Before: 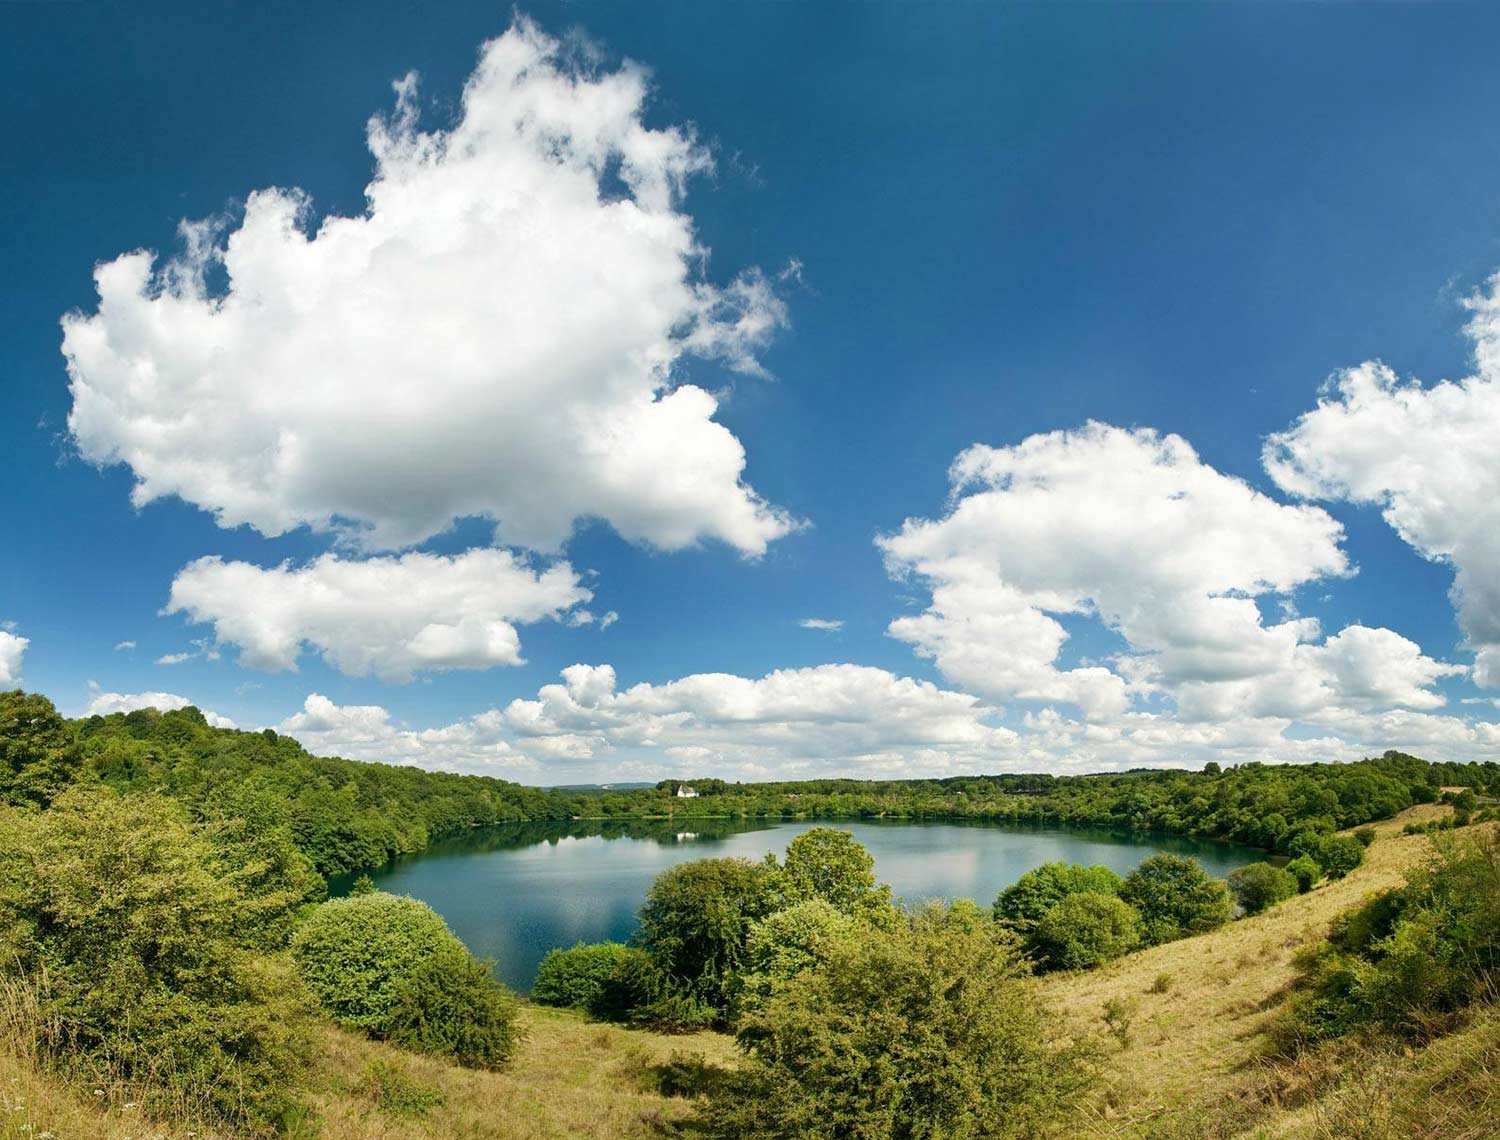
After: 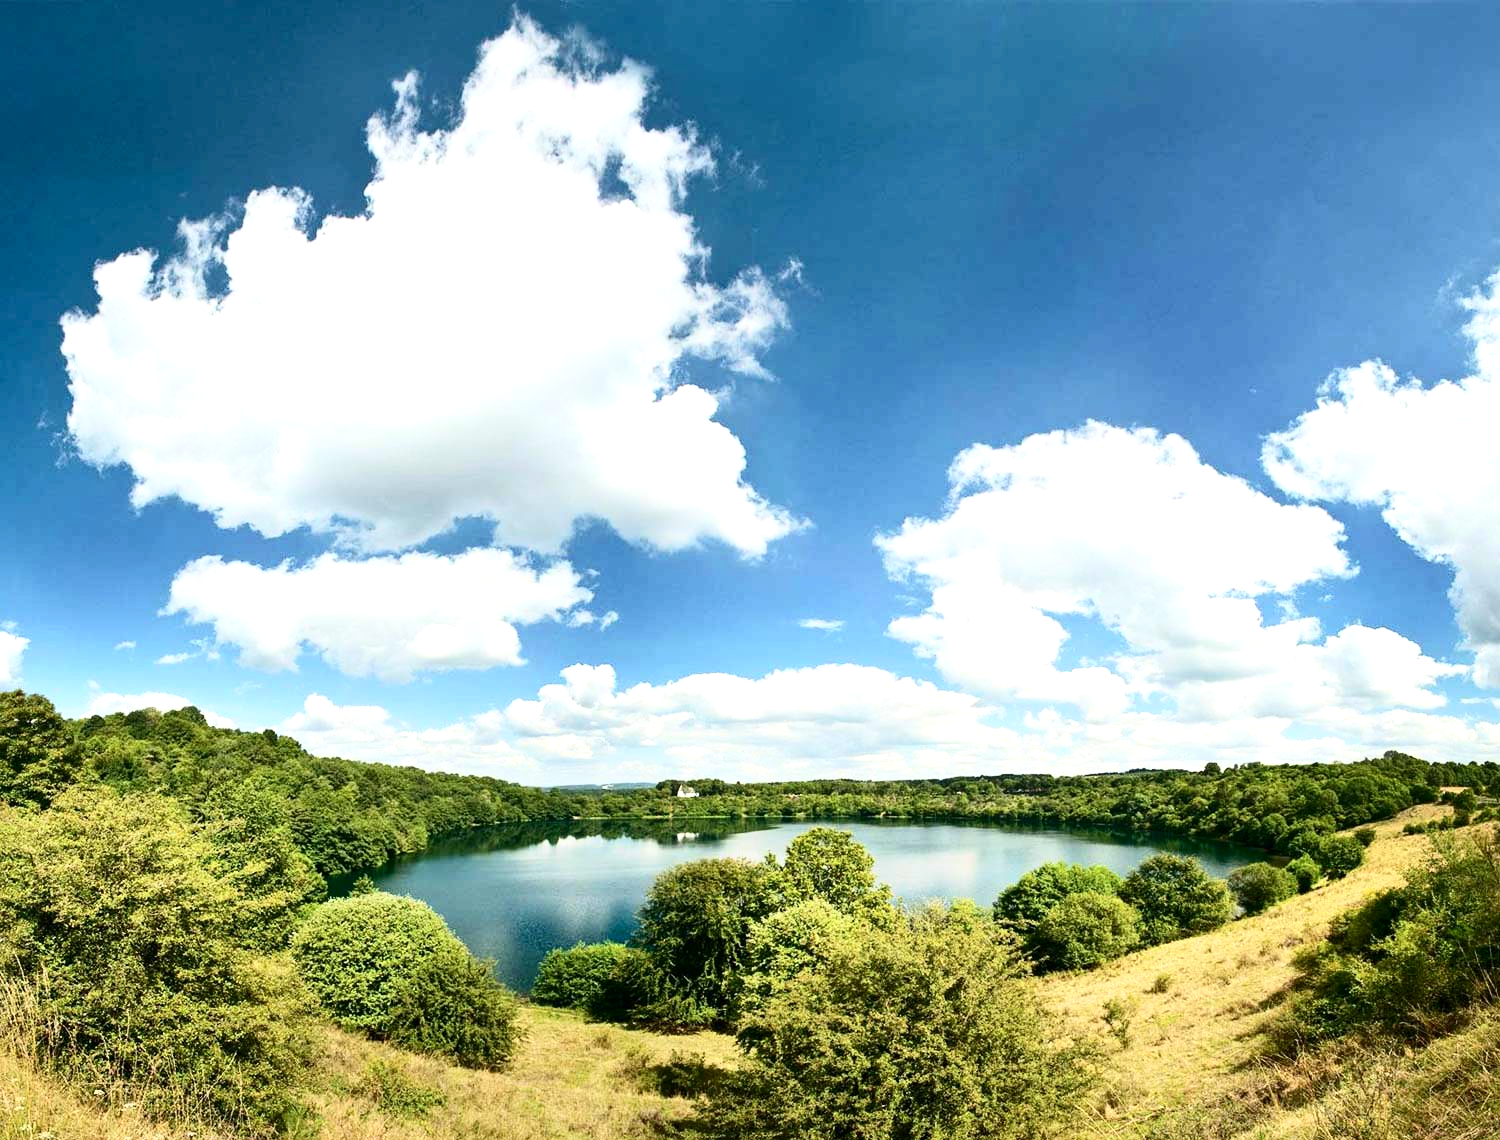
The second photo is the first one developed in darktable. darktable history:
exposure: exposure 0.576 EV, compensate highlight preservation false
tone equalizer: mask exposure compensation -0.509 EV
contrast brightness saturation: contrast 0.277
